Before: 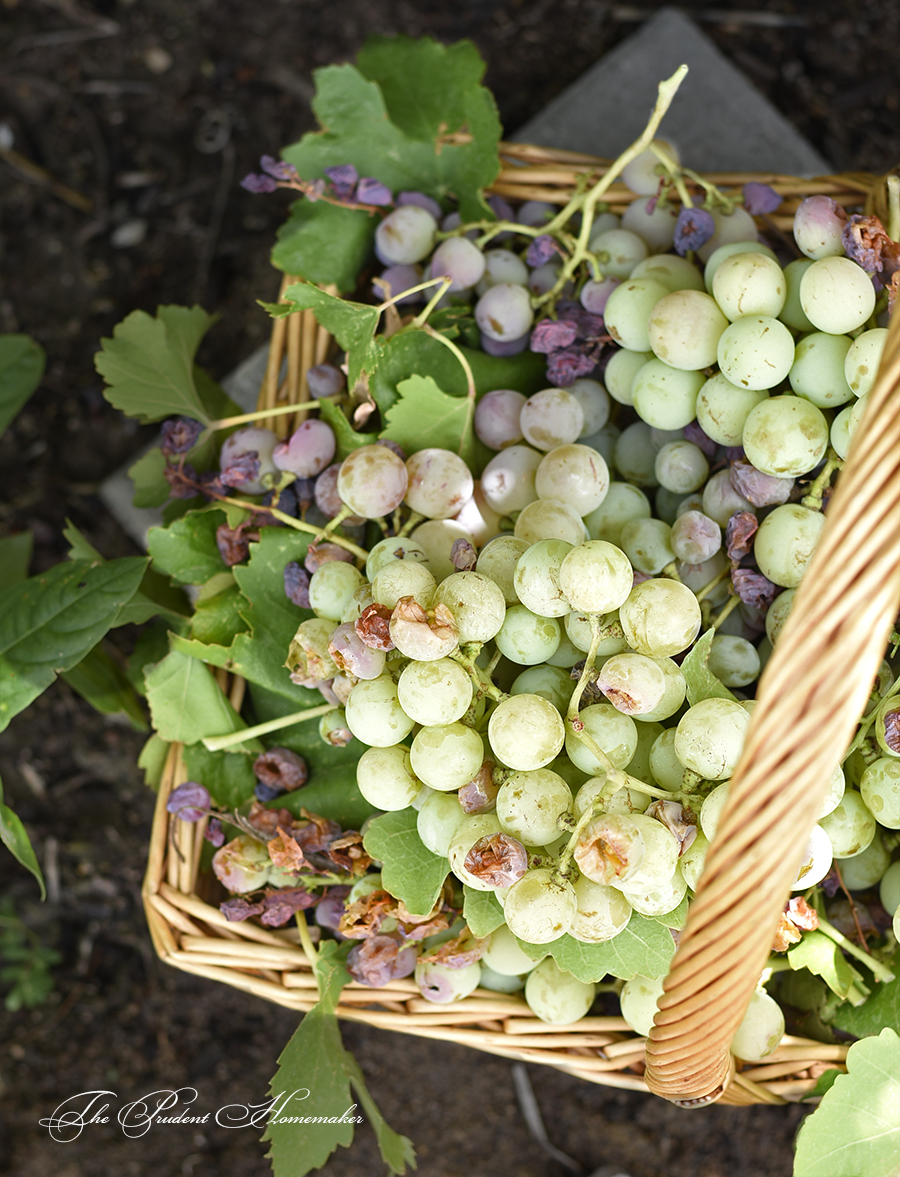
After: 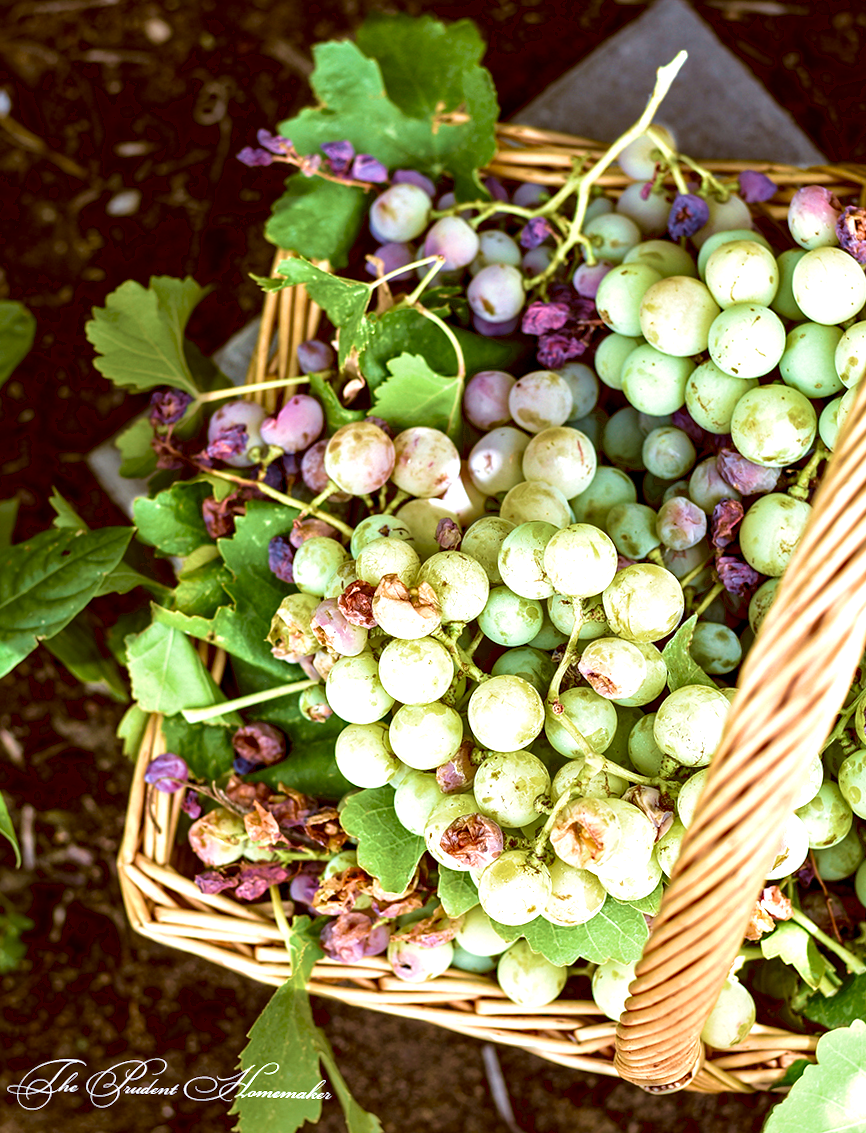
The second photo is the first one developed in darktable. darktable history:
color balance: lift [1, 1.015, 1.004, 0.985], gamma [1, 0.958, 0.971, 1.042], gain [1, 0.956, 0.977, 1.044]
local contrast: highlights 80%, shadows 57%, detail 175%, midtone range 0.602
velvia: strength 75%
crop and rotate: angle -1.69°
